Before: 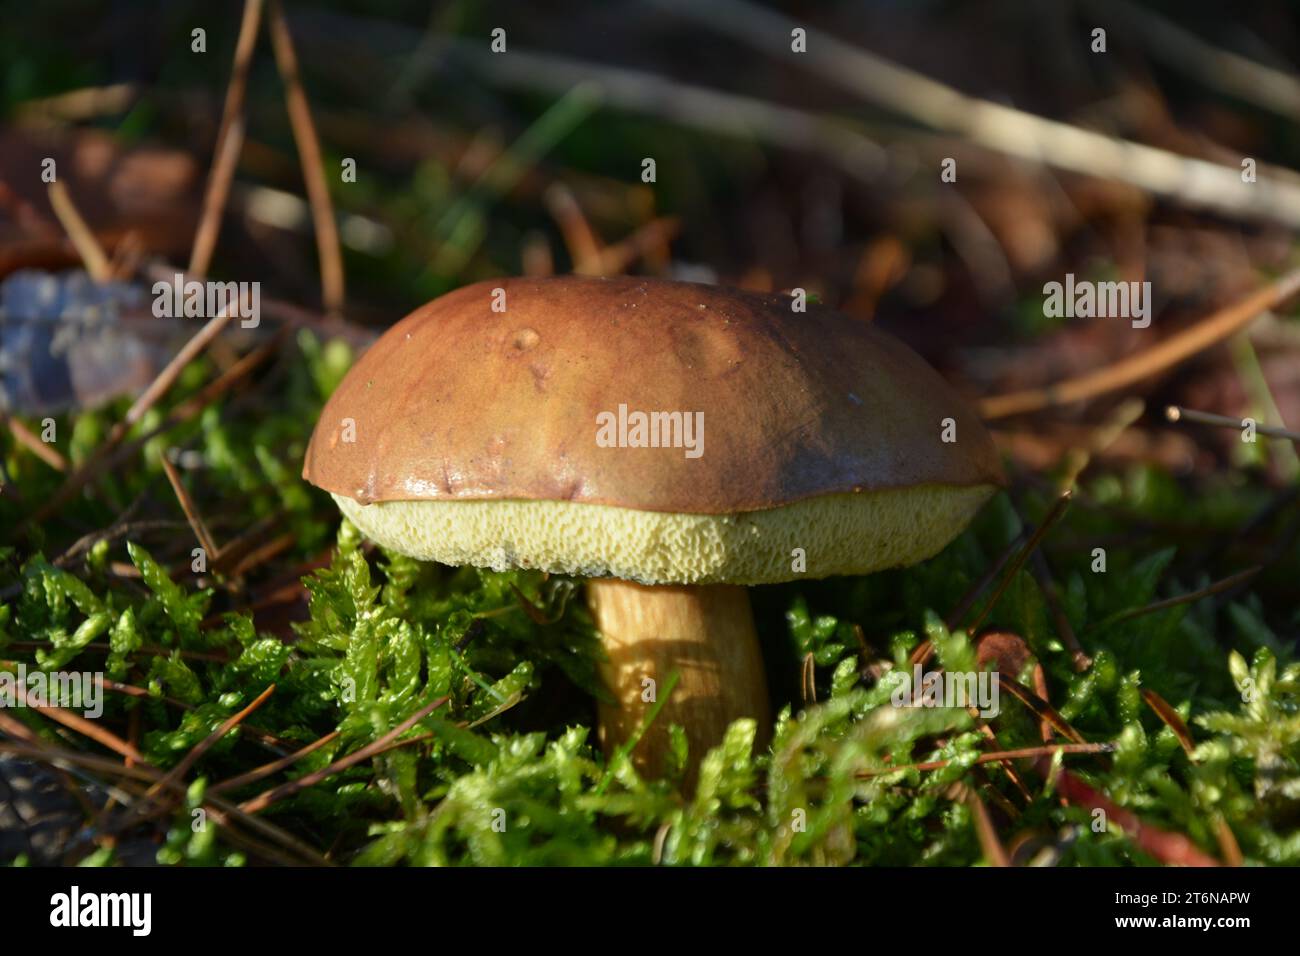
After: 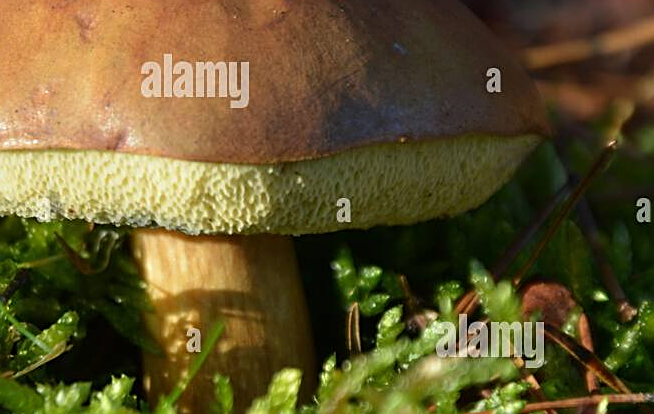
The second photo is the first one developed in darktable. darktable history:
sharpen: on, module defaults
crop: left 35.03%, top 36.625%, right 14.663%, bottom 20.057%
